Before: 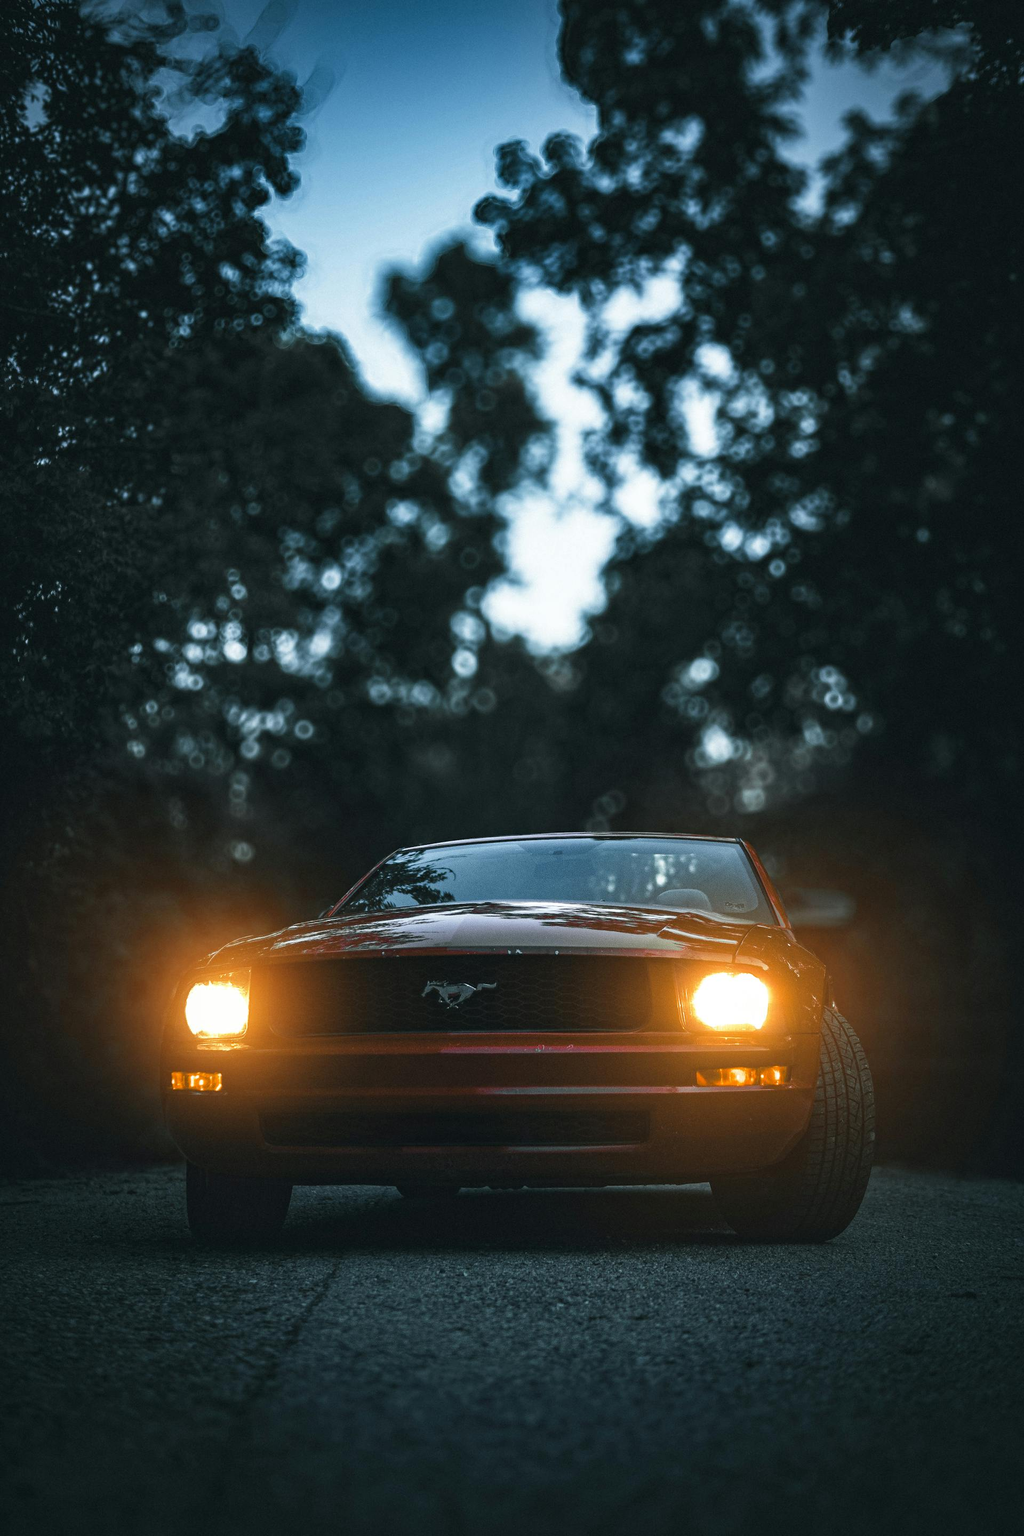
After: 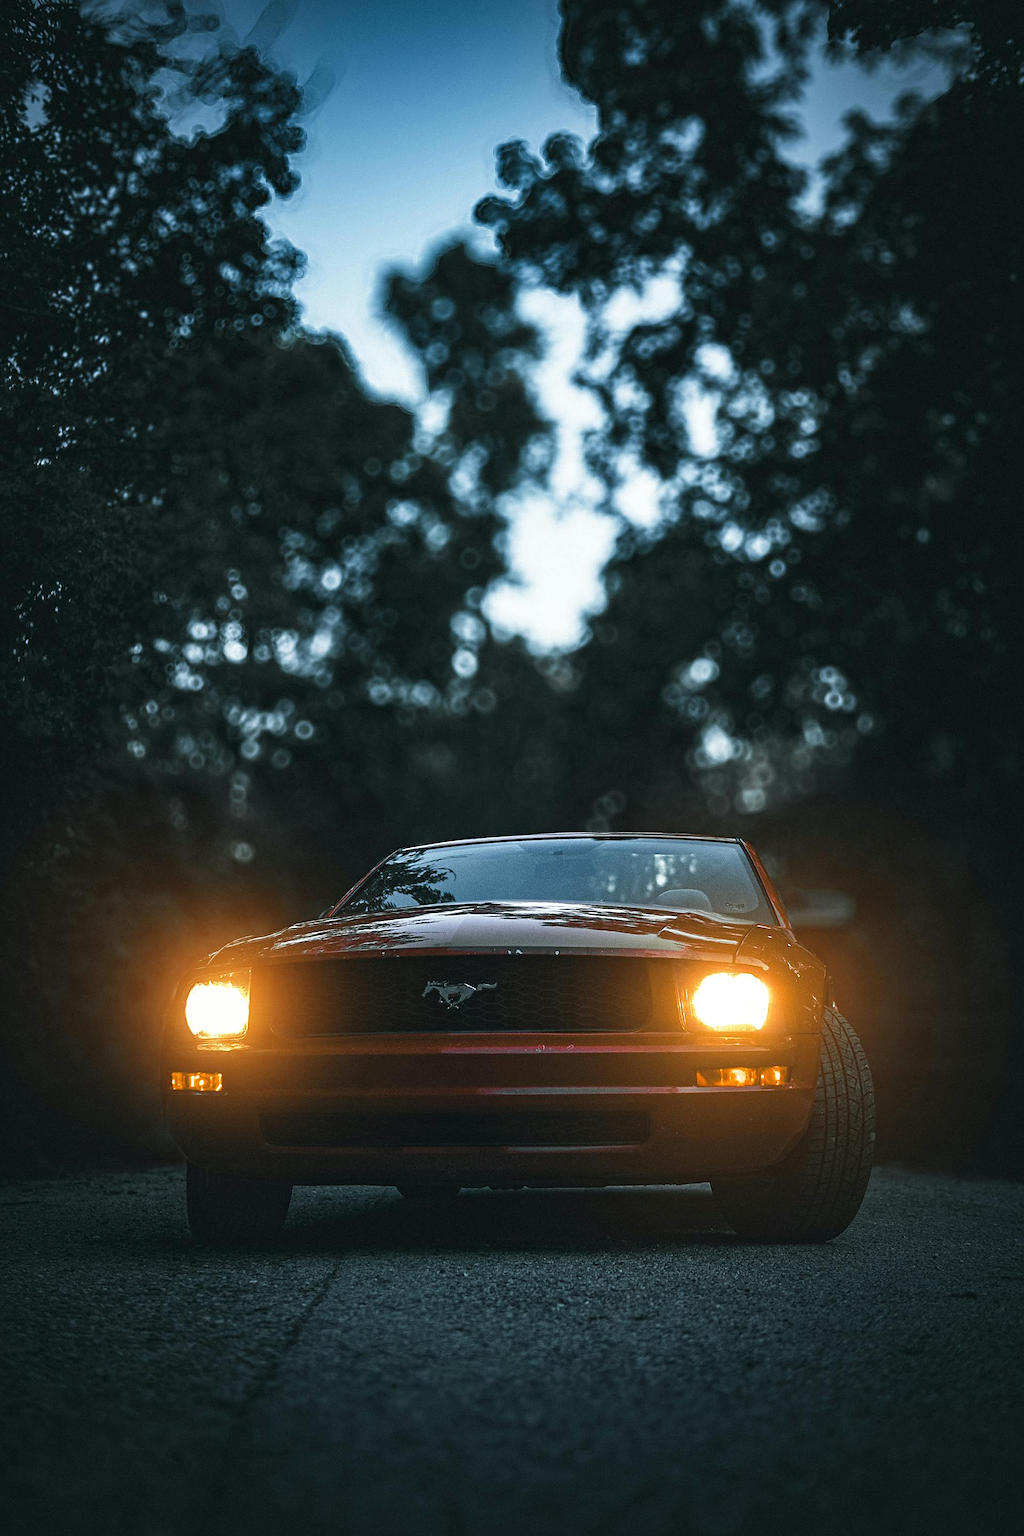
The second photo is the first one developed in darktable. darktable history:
sharpen: on, module defaults
color calibration: illuminant same as pipeline (D50), adaptation none (bypass), x 0.331, y 0.333, temperature 5004.29 K
